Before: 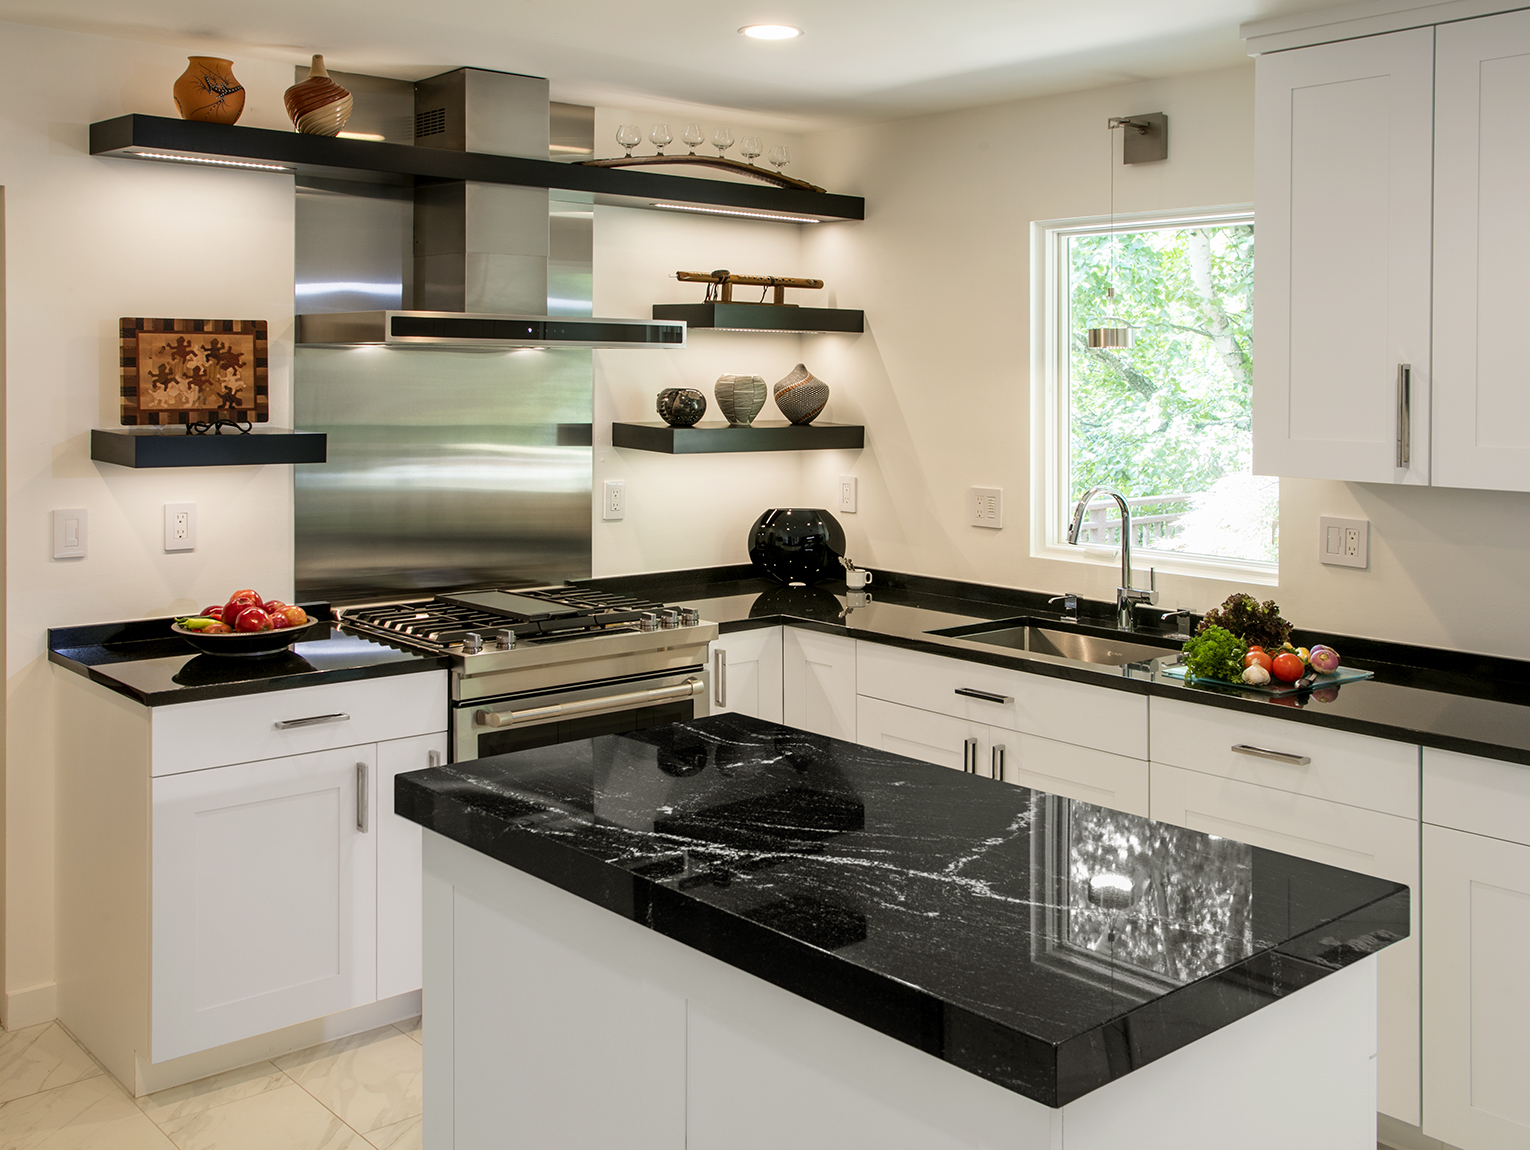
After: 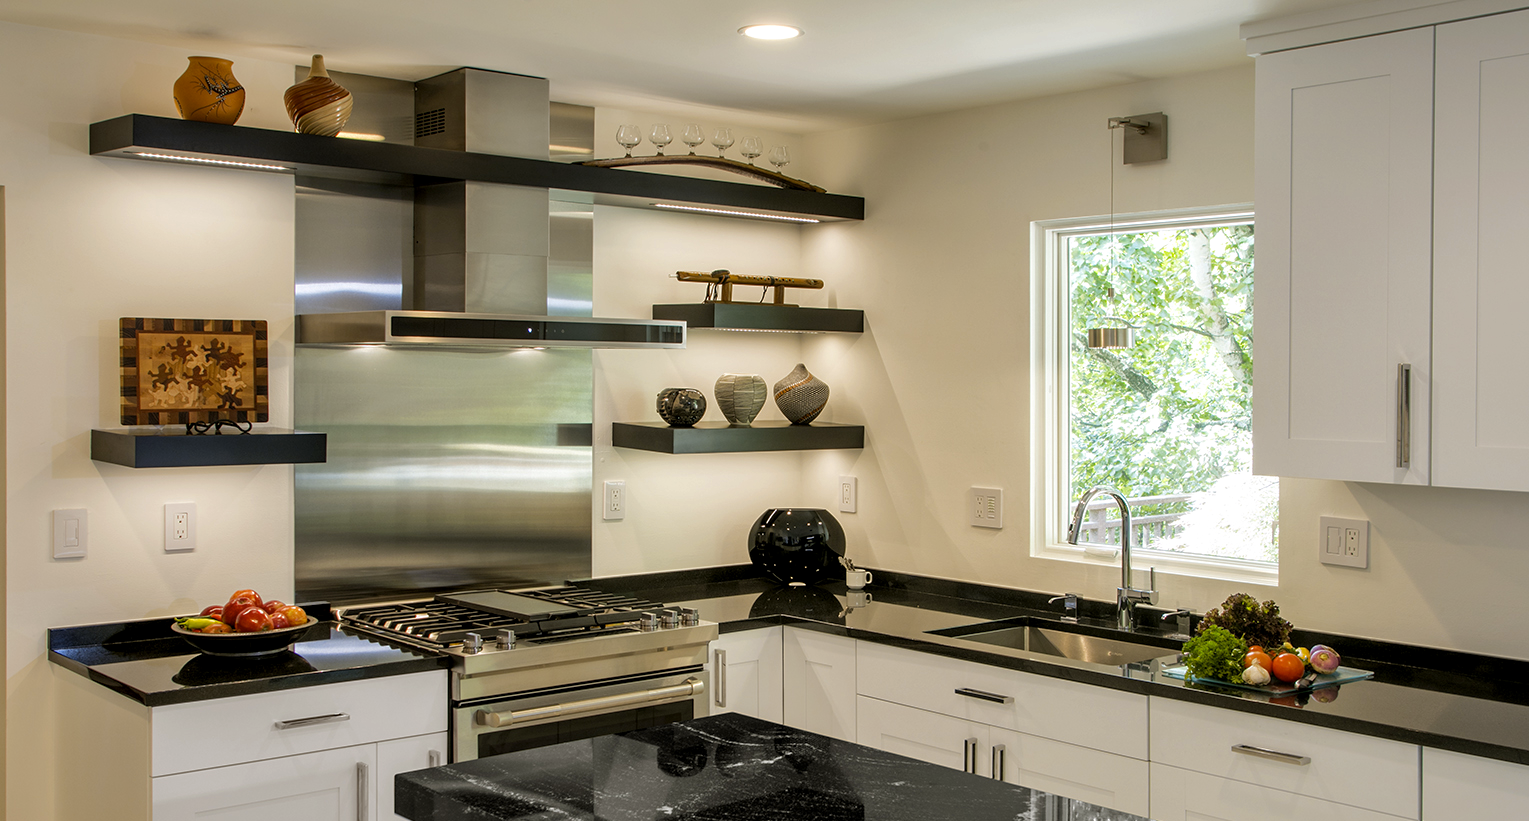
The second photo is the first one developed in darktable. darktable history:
crop: bottom 28.576%
contrast brightness saturation: saturation 0.1
shadows and highlights: shadows 30
white balance: red 1, blue 1
color contrast: green-magenta contrast 0.8, blue-yellow contrast 1.1, unbound 0
local contrast: highlights 100%, shadows 100%, detail 120%, midtone range 0.2
